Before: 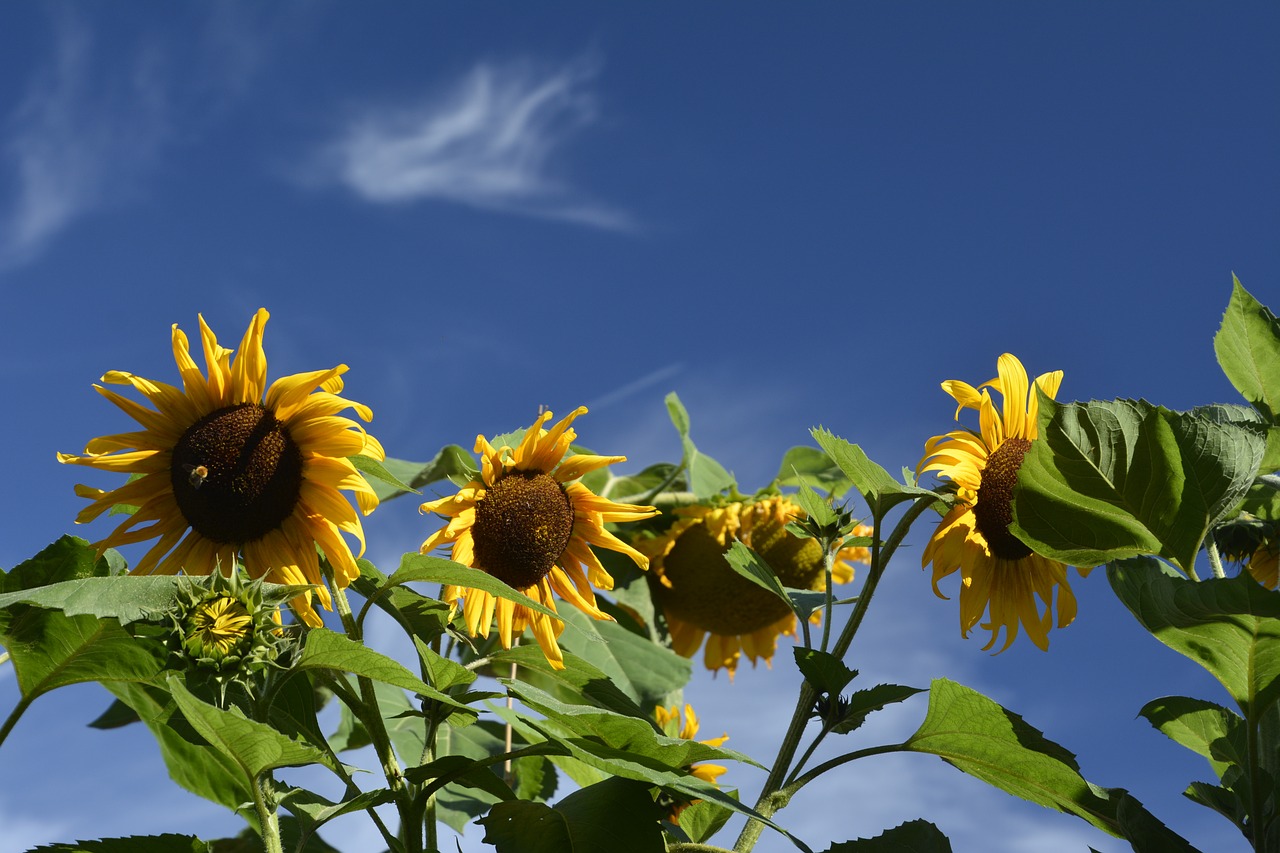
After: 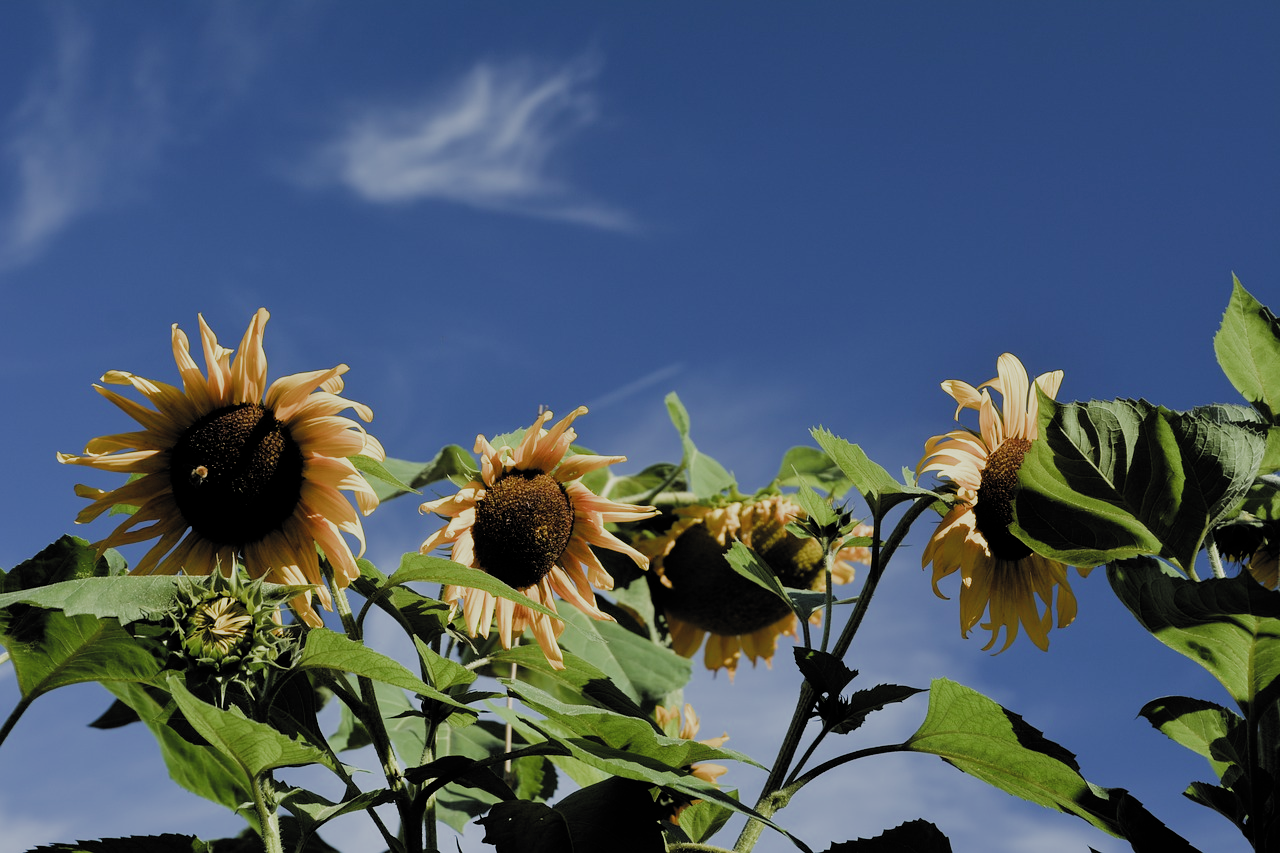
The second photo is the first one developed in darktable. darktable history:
filmic rgb: black relative exposure -5.05 EV, white relative exposure 3.95 EV, hardness 2.9, contrast 1.097, highlights saturation mix -18.88%, add noise in highlights 0.002, preserve chrominance max RGB, color science v3 (2019), use custom middle-gray values true, contrast in highlights soft
